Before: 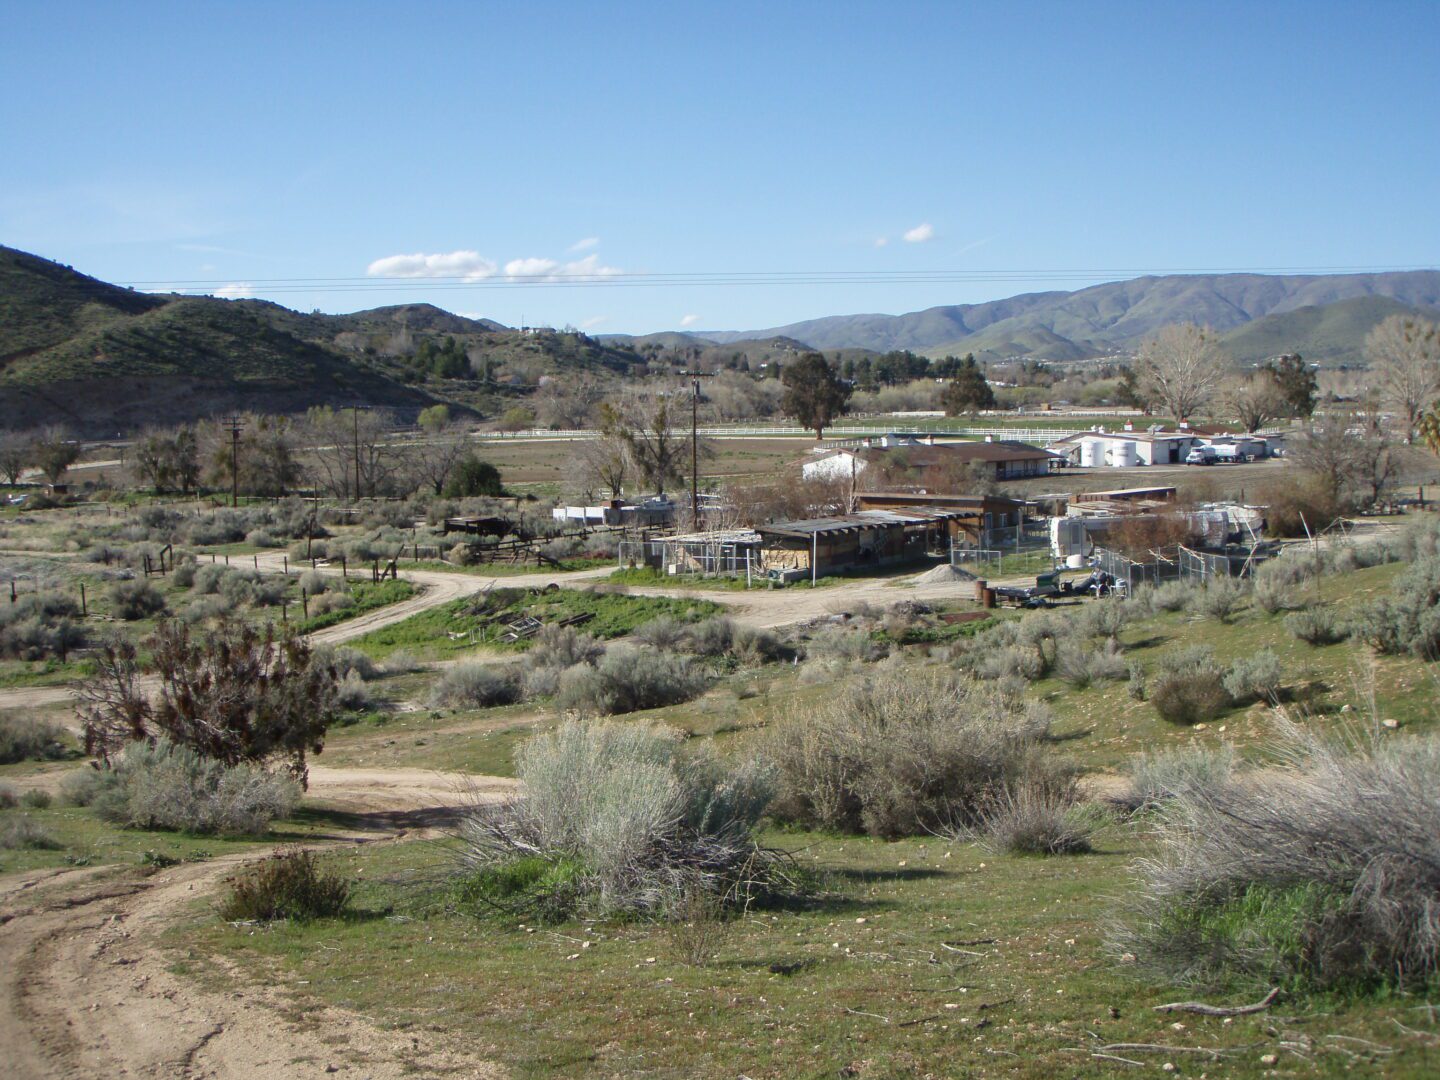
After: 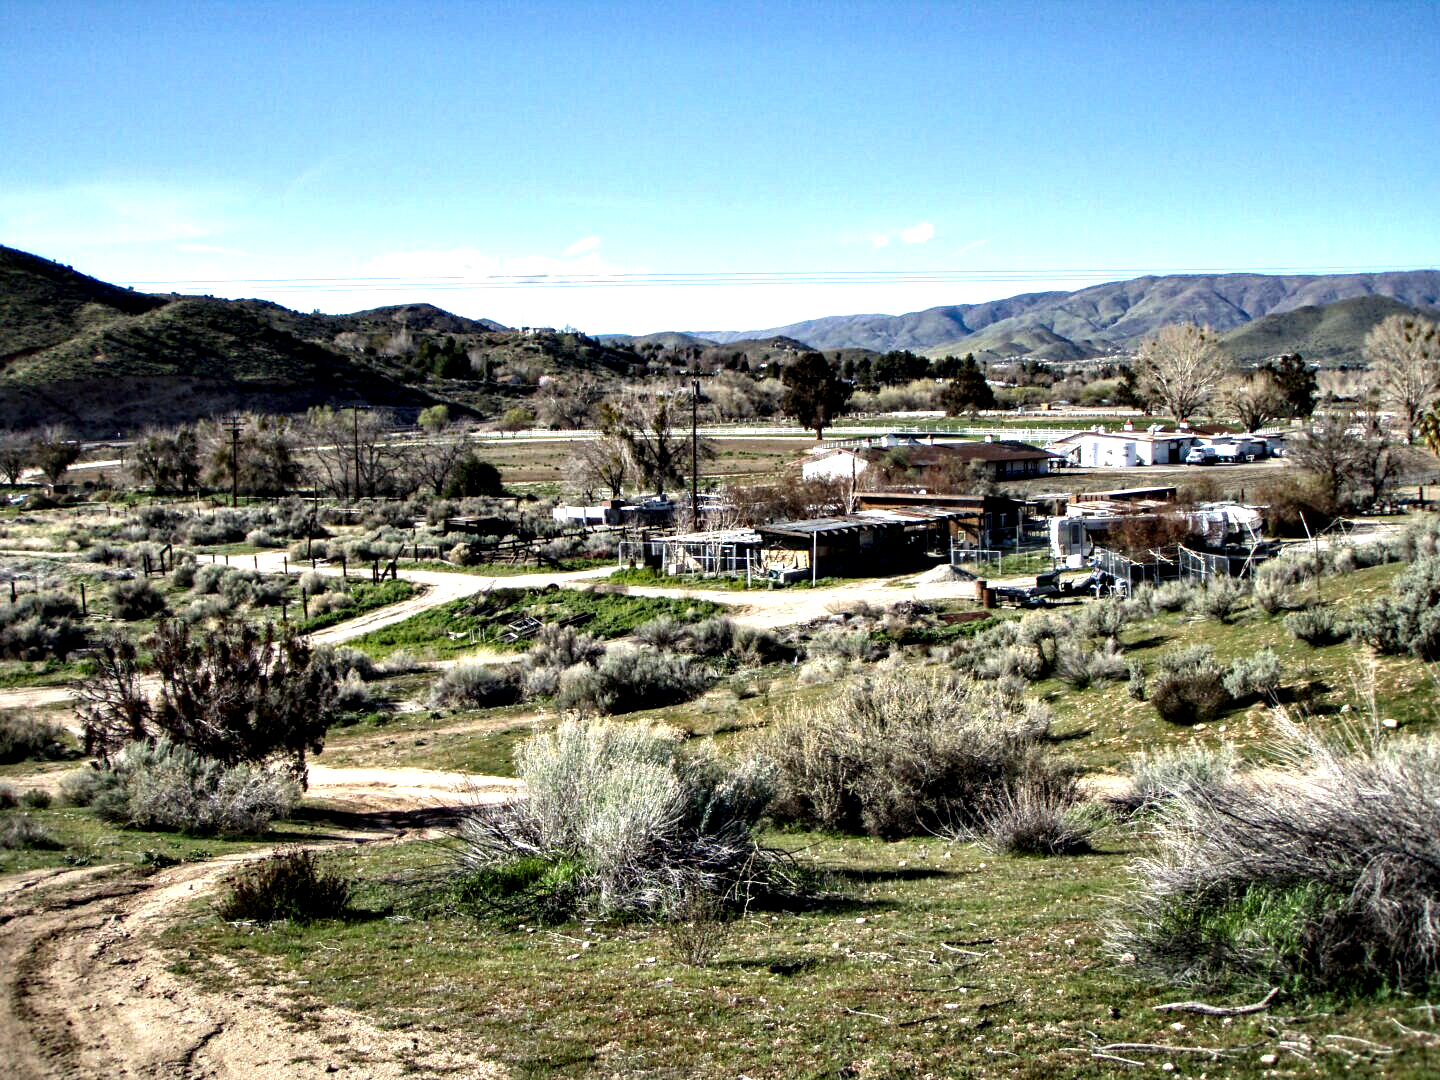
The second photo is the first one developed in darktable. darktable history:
contrast equalizer: octaves 7, y [[0.627 ×6], [0.563 ×6], [0 ×6], [0 ×6], [0 ×6]]
tone equalizer: -8 EV -0.75 EV, -7 EV -0.7 EV, -6 EV -0.6 EV, -5 EV -0.4 EV, -3 EV 0.4 EV, -2 EV 0.6 EV, -1 EV 0.7 EV, +0 EV 0.75 EV, edges refinement/feathering 500, mask exposure compensation -1.57 EV, preserve details no
local contrast: on, module defaults
haze removal: strength 0.25, distance 0.25, compatibility mode true, adaptive false
